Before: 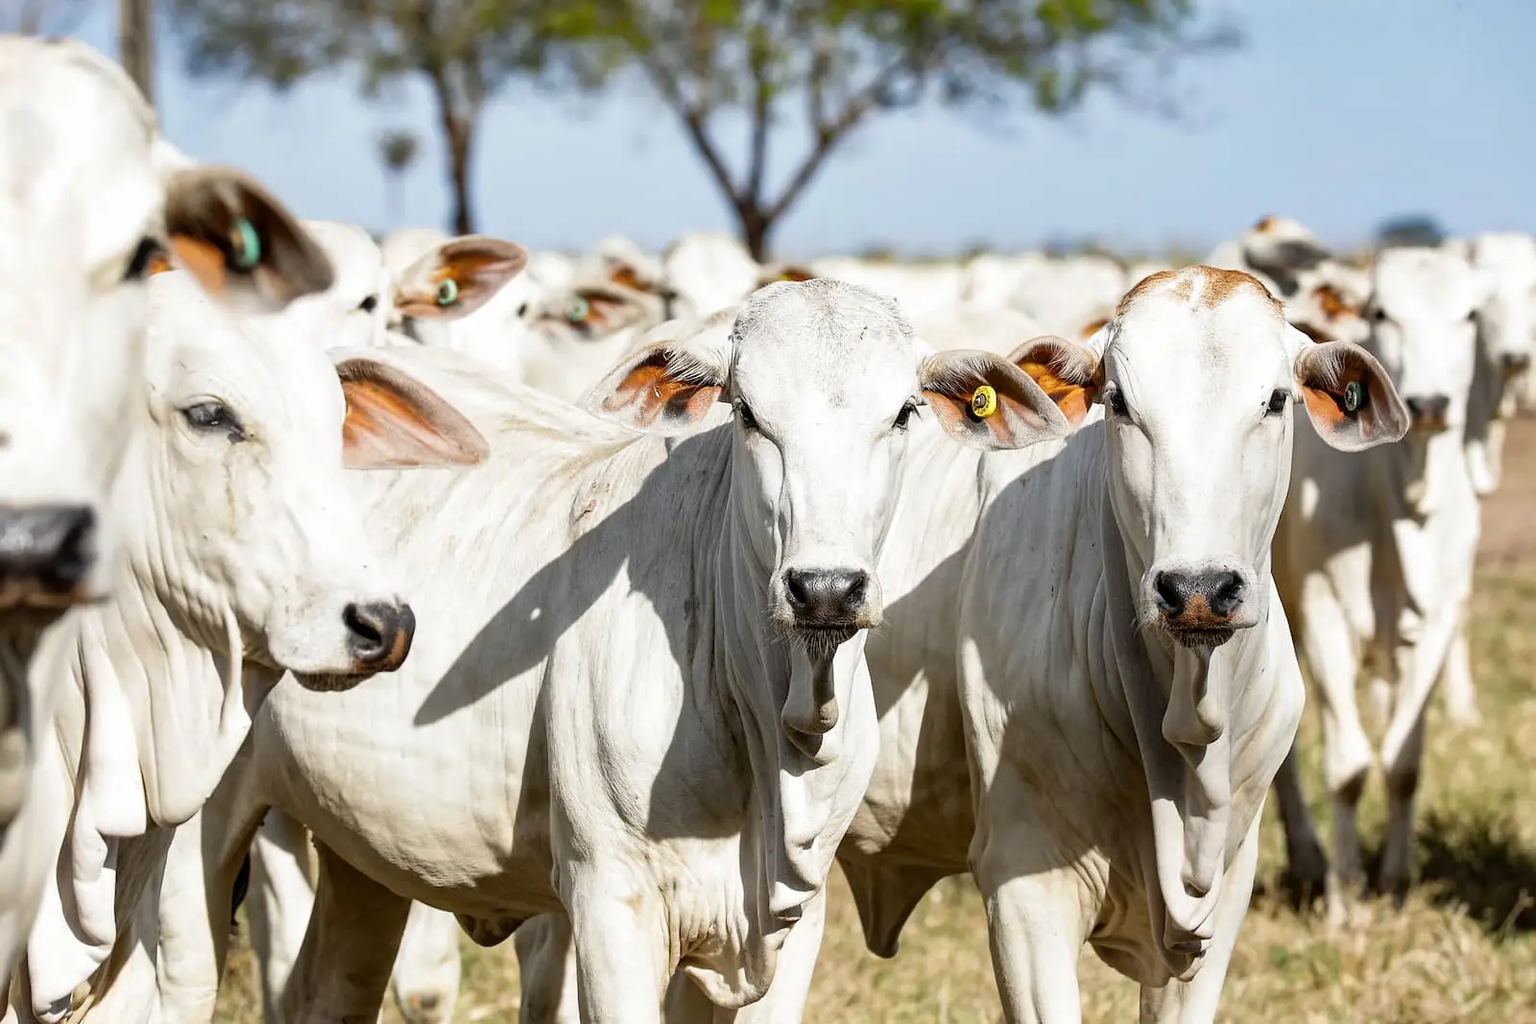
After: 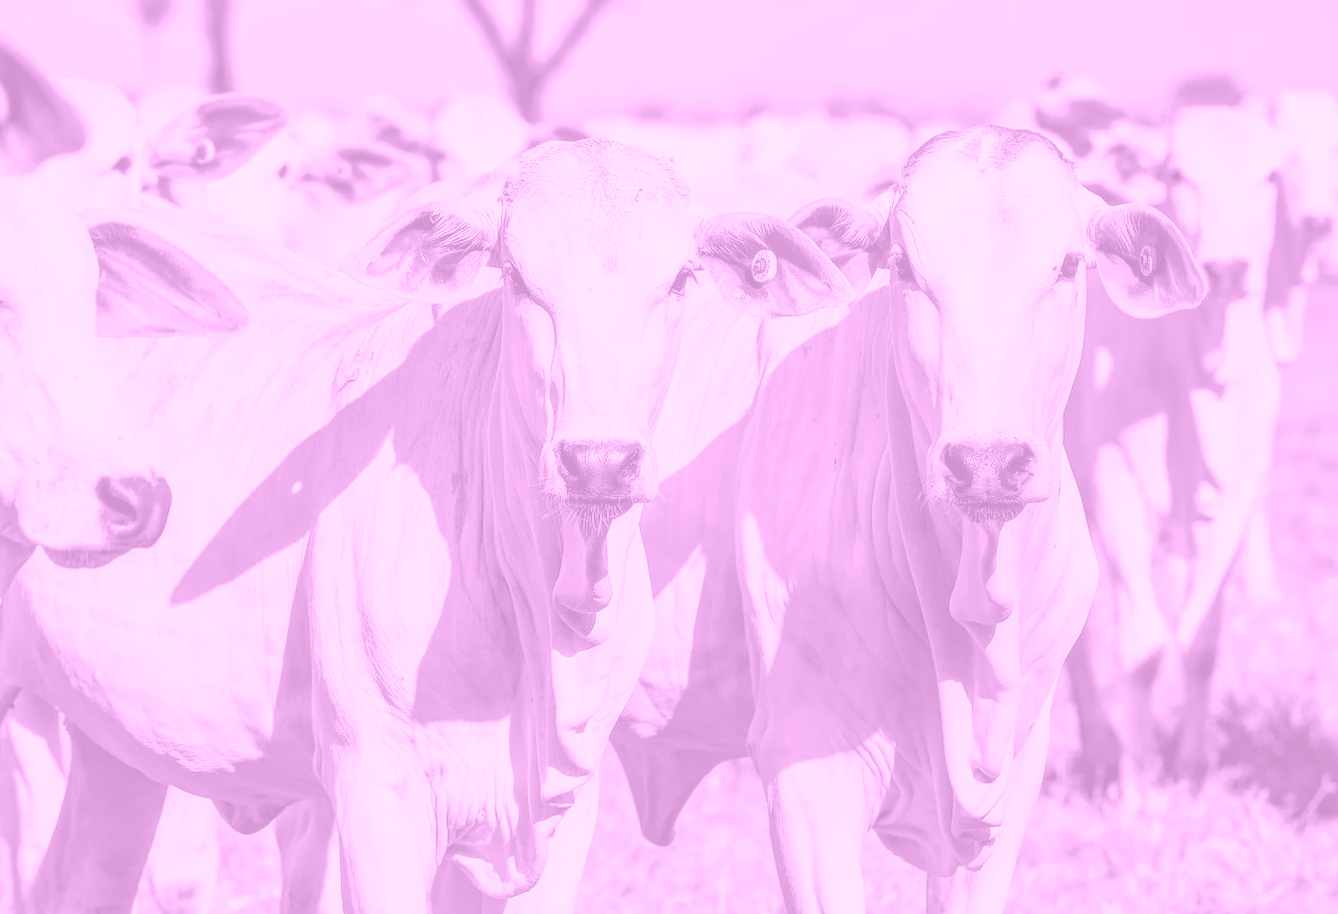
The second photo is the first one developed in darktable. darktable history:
local contrast: on, module defaults
crop: left 16.315%, top 14.246%
colorize: hue 331.2°, saturation 75%, source mix 30.28%, lightness 70.52%, version 1
shadows and highlights: soften with gaussian
